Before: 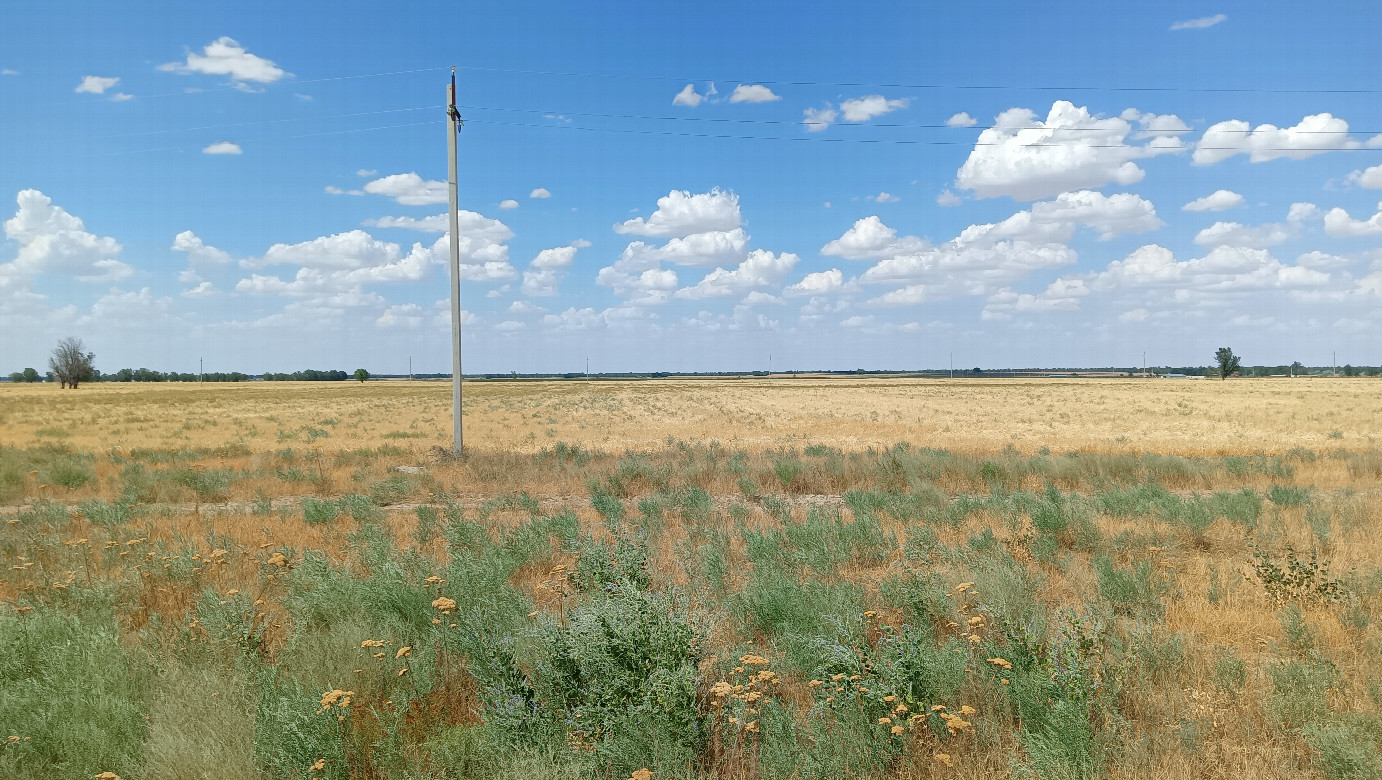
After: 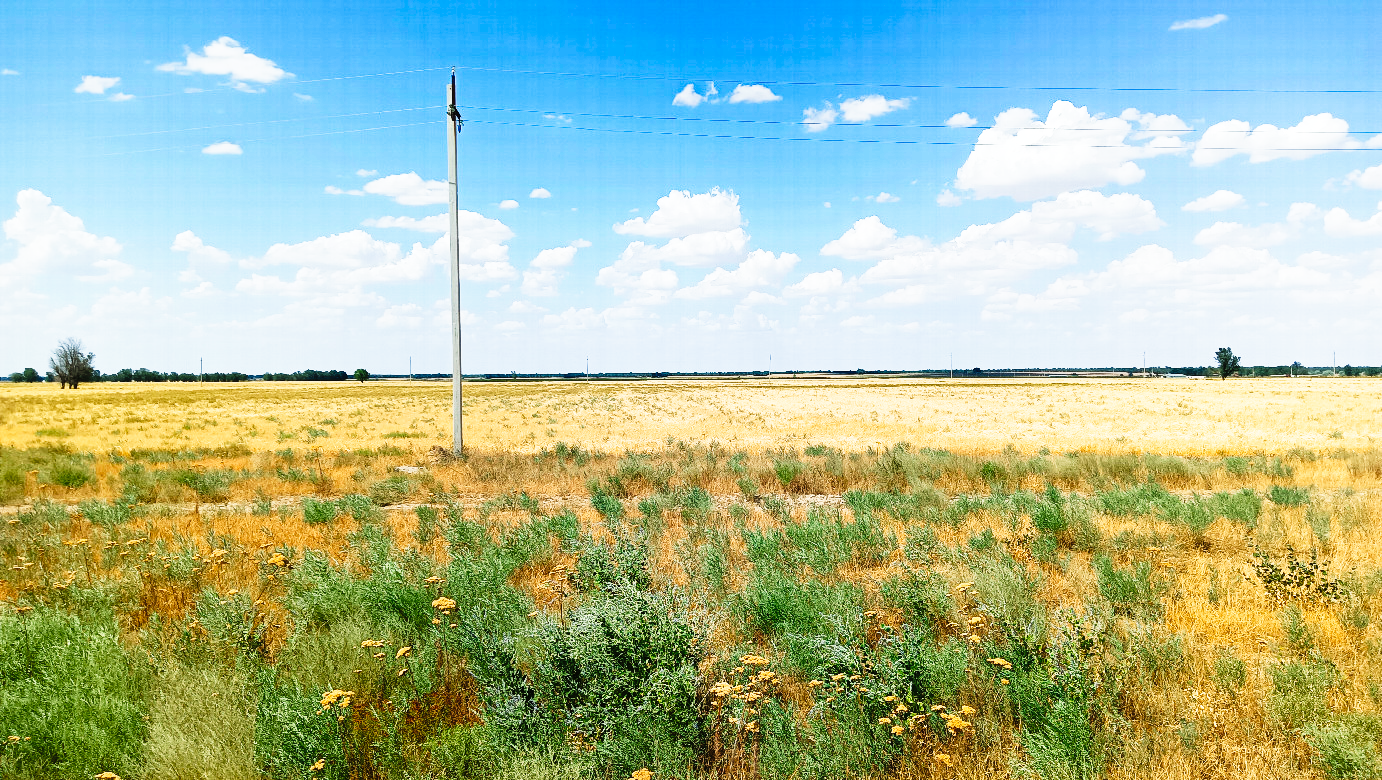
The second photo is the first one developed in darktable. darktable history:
tone curve: curves: ch0 [(0, 0) (0.003, 0.002) (0.011, 0.005) (0.025, 0.011) (0.044, 0.017) (0.069, 0.021) (0.1, 0.027) (0.136, 0.035) (0.177, 0.05) (0.224, 0.076) (0.277, 0.126) (0.335, 0.212) (0.399, 0.333) (0.468, 0.473) (0.543, 0.627) (0.623, 0.784) (0.709, 0.9) (0.801, 0.963) (0.898, 0.988) (1, 1)], preserve colors none
